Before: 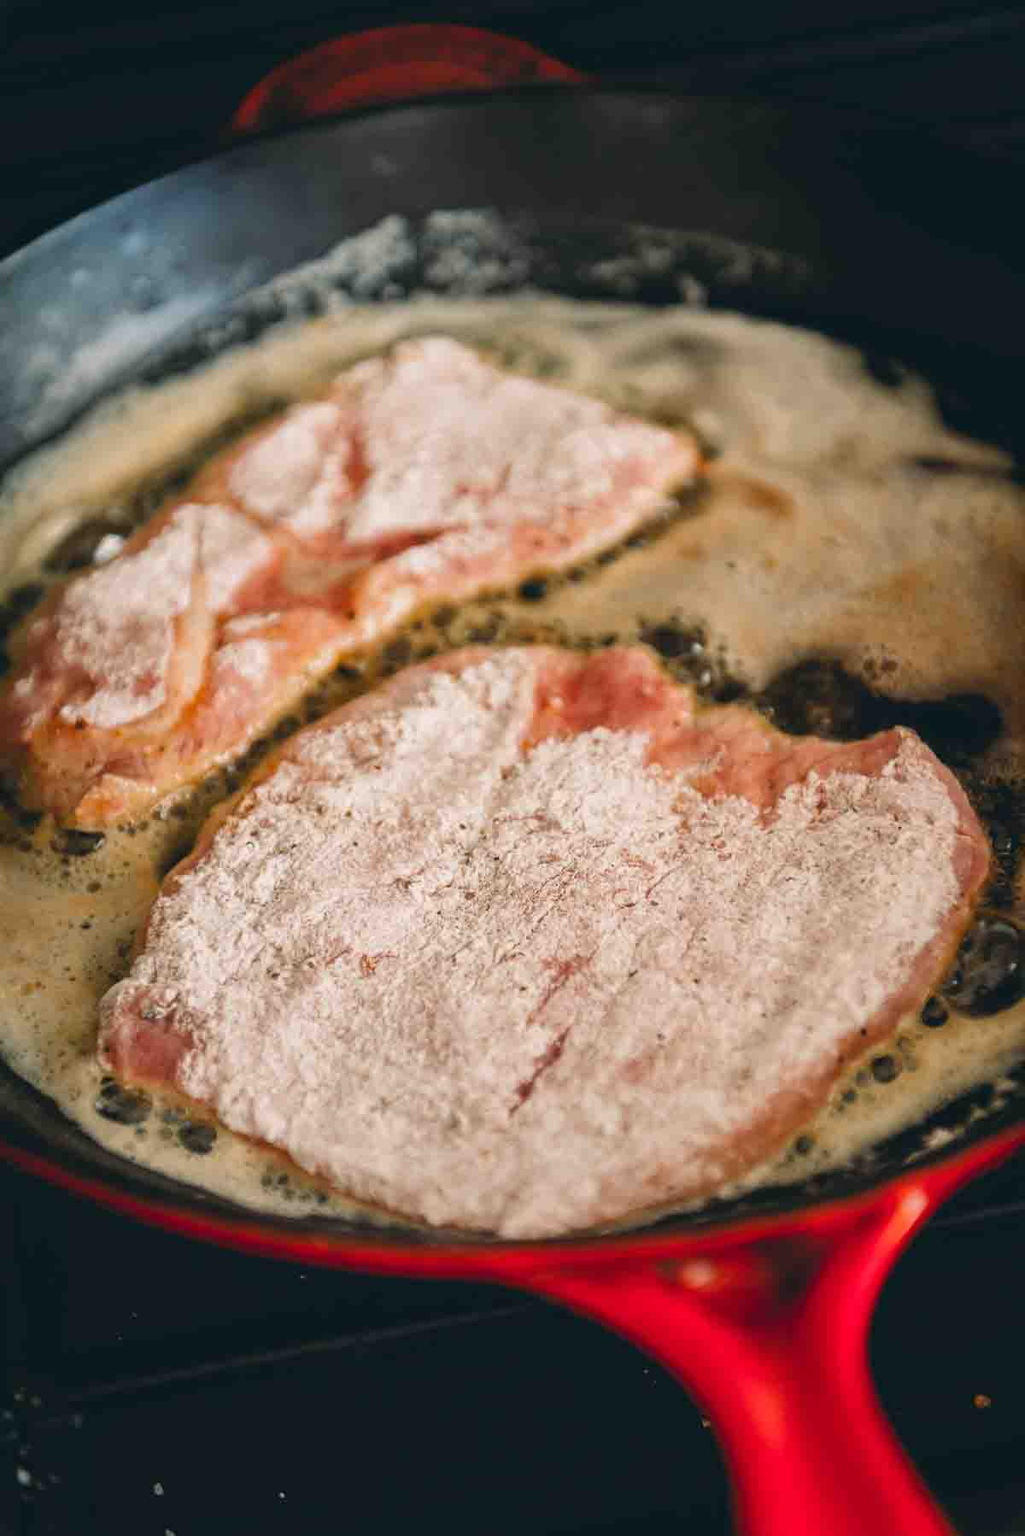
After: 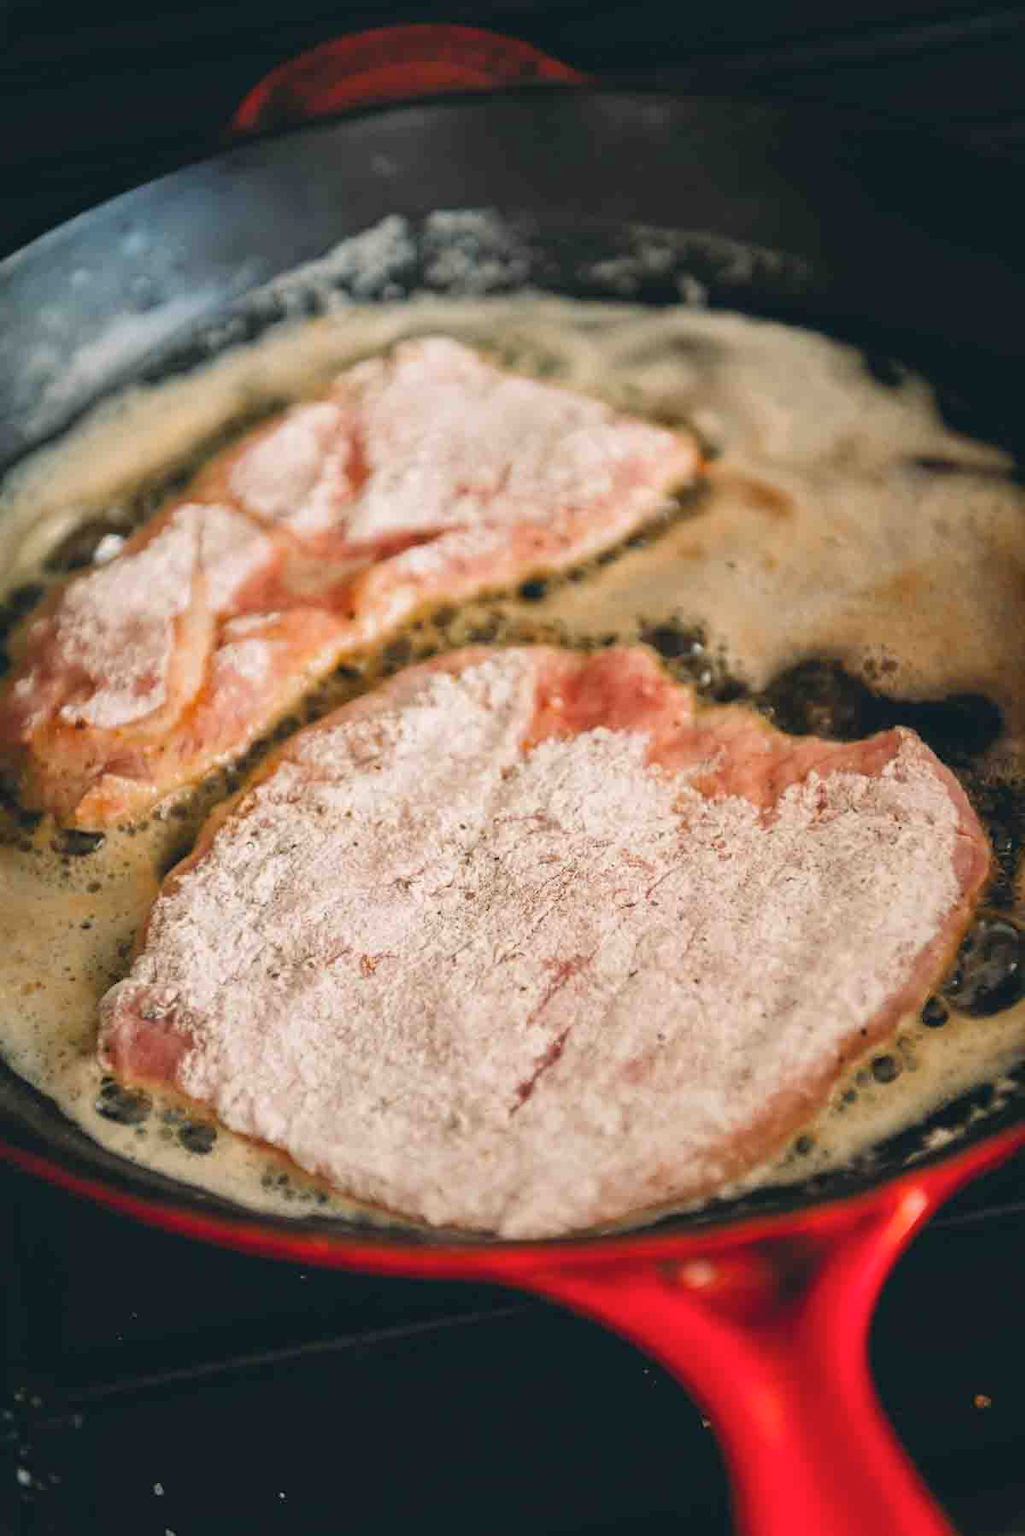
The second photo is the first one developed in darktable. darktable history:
contrast brightness saturation: contrast 0.052, brightness 0.057, saturation 0.009
